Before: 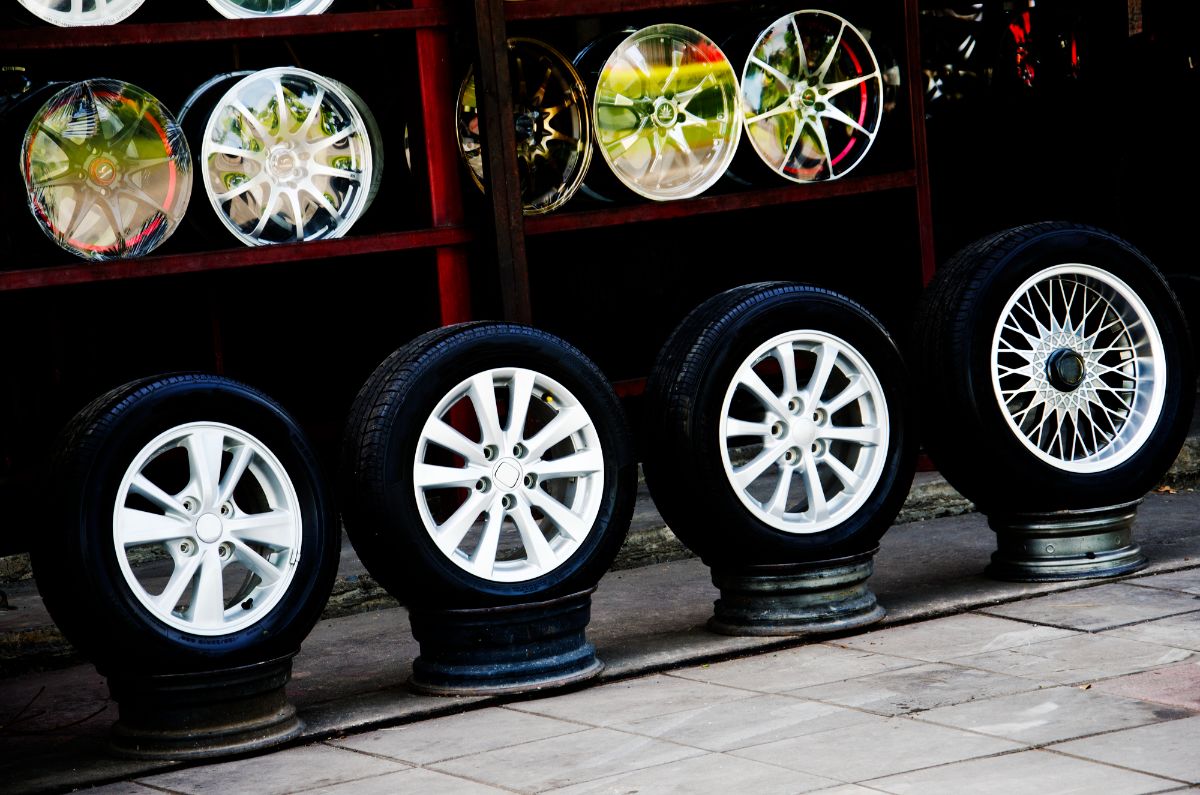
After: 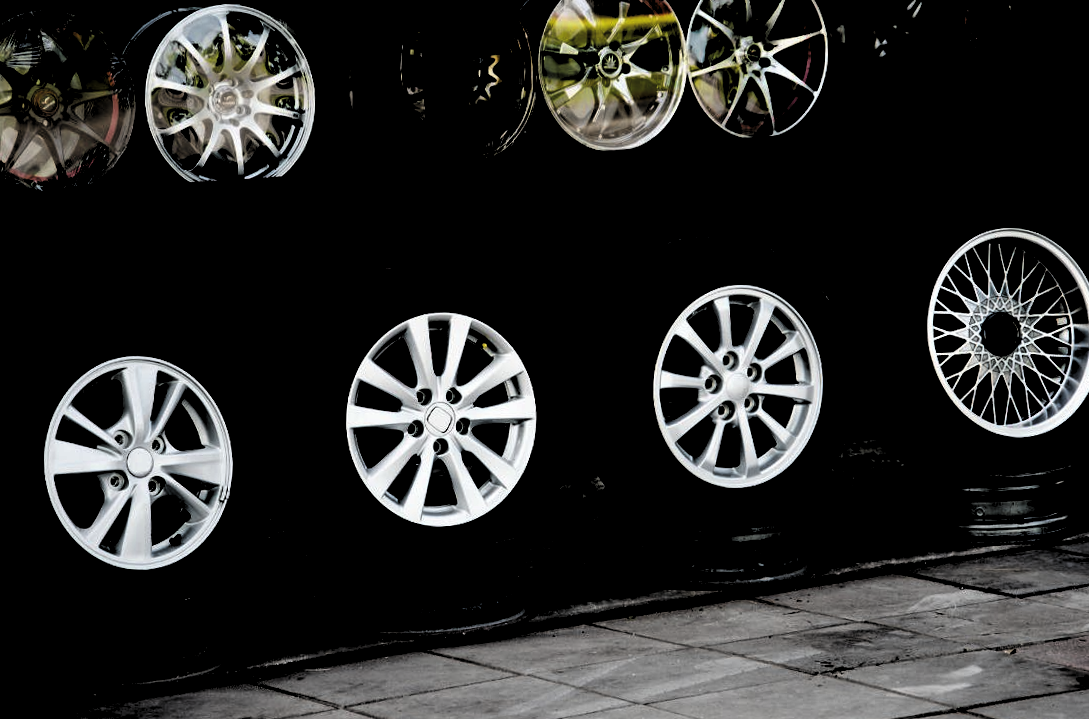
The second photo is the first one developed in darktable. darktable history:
levels: levels [0.514, 0.759, 1]
crop and rotate: angle -1.97°, left 3.135%, top 4.325%, right 1.392%, bottom 0.573%
